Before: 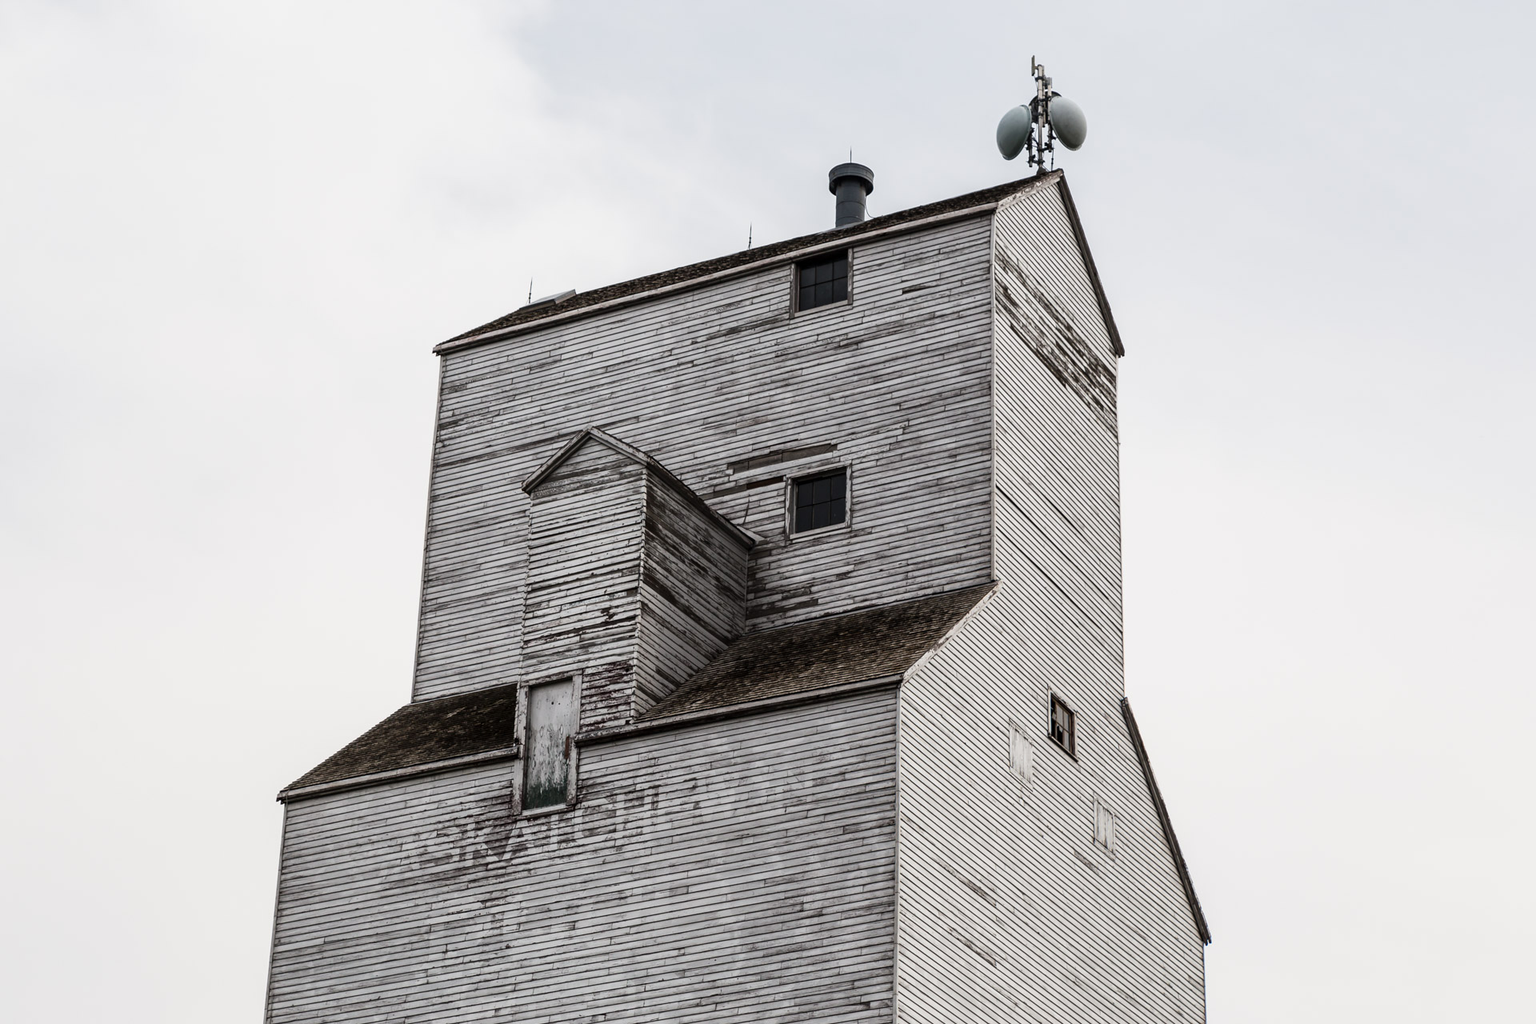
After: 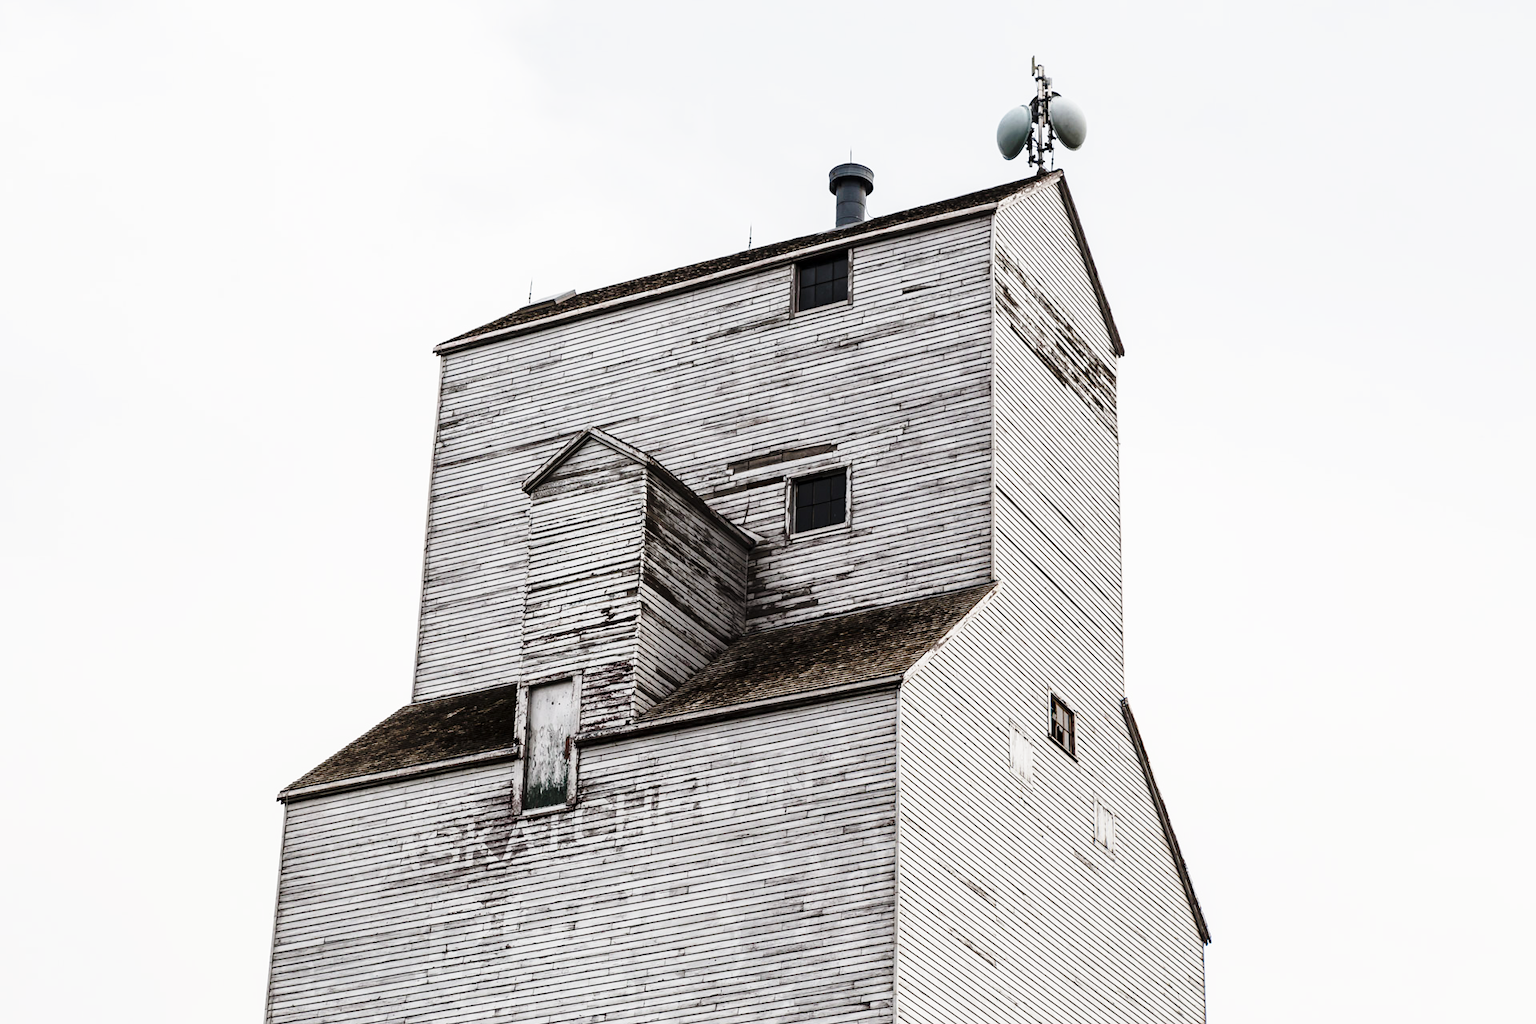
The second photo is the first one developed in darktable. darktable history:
exposure: exposure -0.003 EV, compensate highlight preservation false
base curve: curves: ch0 [(0, 0) (0.028, 0.03) (0.121, 0.232) (0.46, 0.748) (0.859, 0.968) (1, 1)], preserve colors none
